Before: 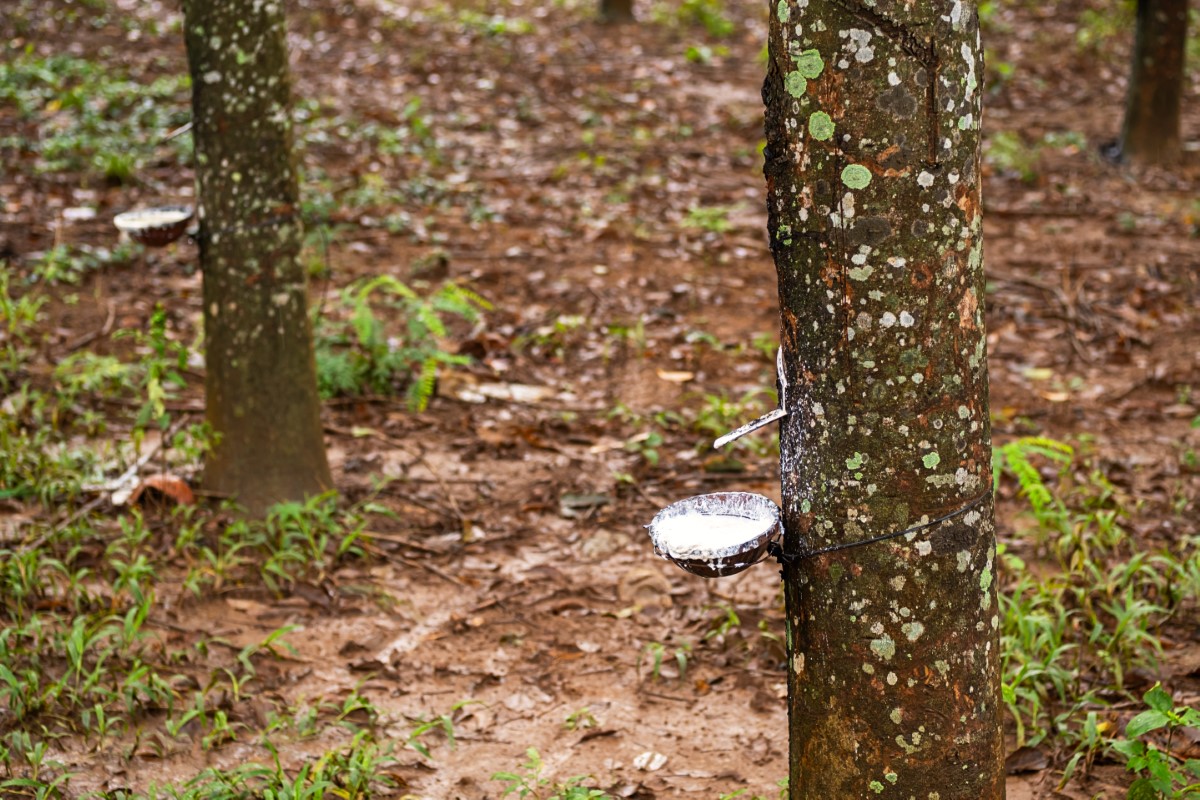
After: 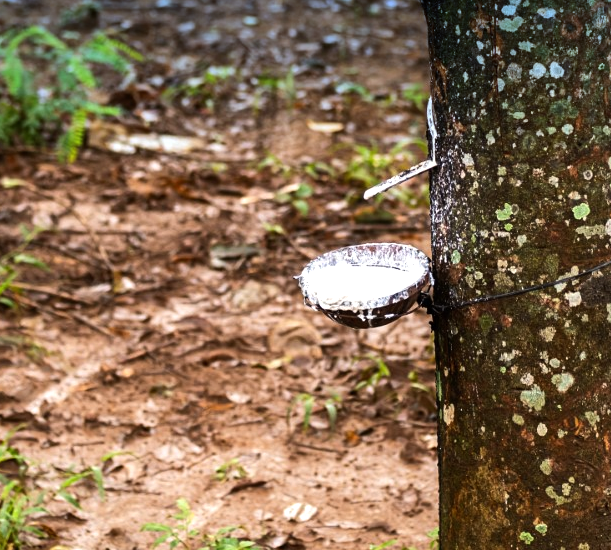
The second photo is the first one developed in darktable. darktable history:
graduated density: density 2.02 EV, hardness 44%, rotation 0.374°, offset 8.21, hue 208.8°, saturation 97%
crop and rotate: left 29.237%, top 31.152%, right 19.807%
tone equalizer: -8 EV -0.417 EV, -7 EV -0.389 EV, -6 EV -0.333 EV, -5 EV -0.222 EV, -3 EV 0.222 EV, -2 EV 0.333 EV, -1 EV 0.389 EV, +0 EV 0.417 EV, edges refinement/feathering 500, mask exposure compensation -1.57 EV, preserve details no
